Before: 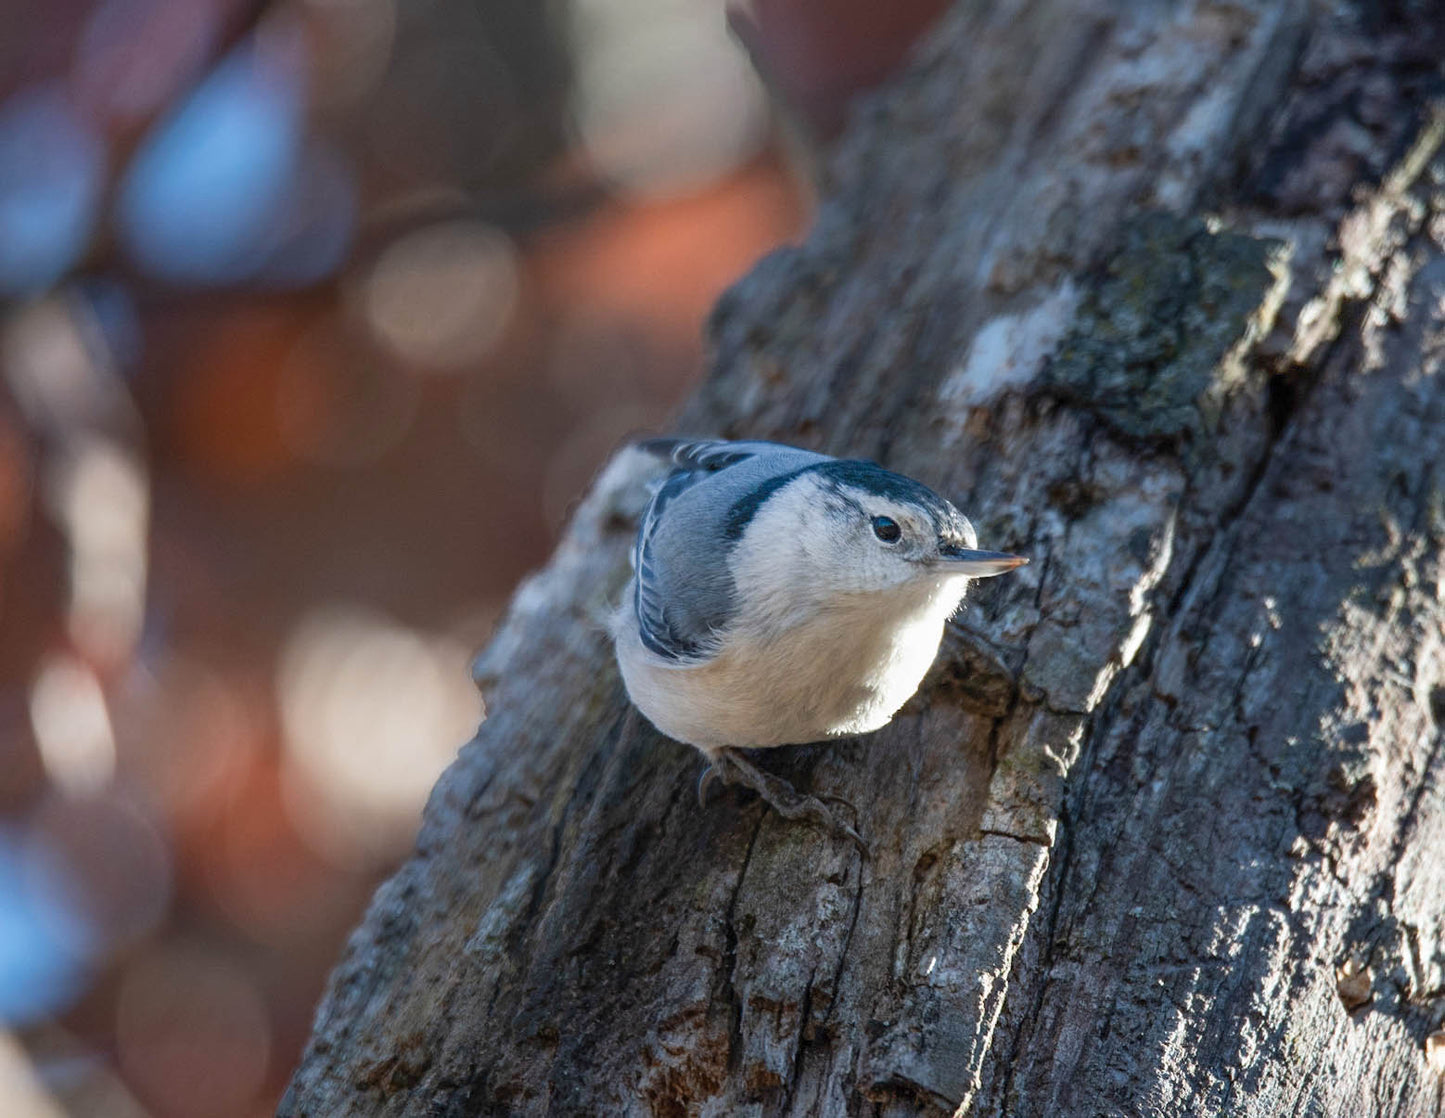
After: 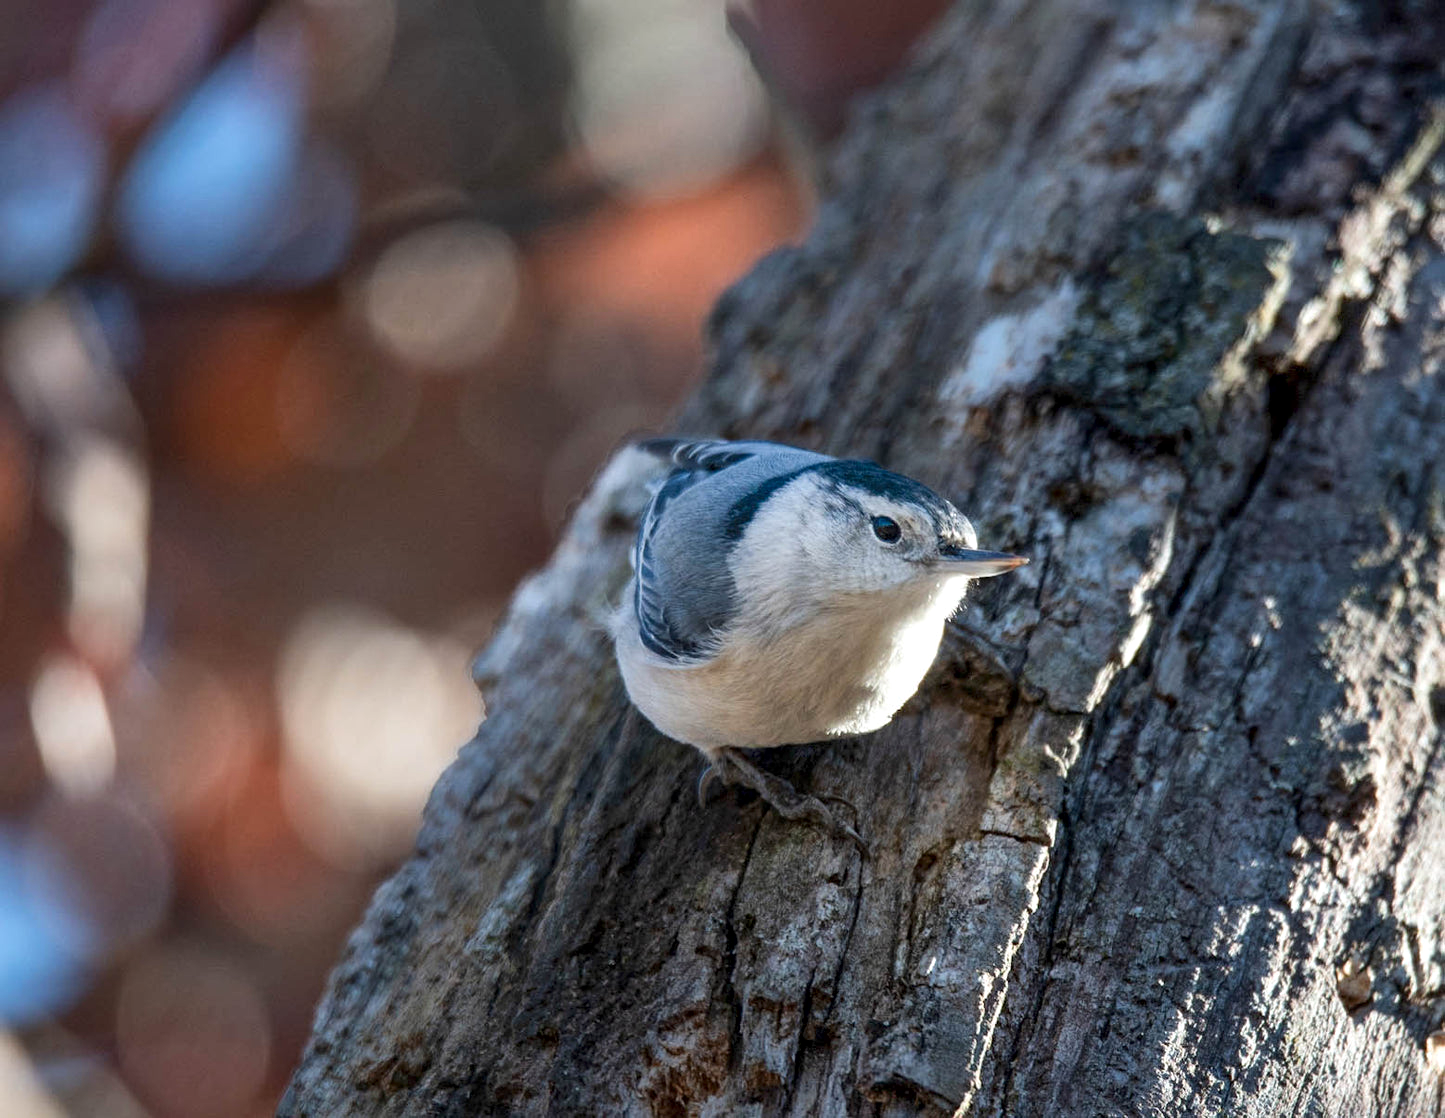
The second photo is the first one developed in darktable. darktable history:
contrast equalizer: octaves 7, y [[0.6 ×6], [0.55 ×6], [0 ×6], [0 ×6], [0 ×6]], mix 0.15
local contrast: mode bilateral grid, contrast 20, coarseness 50, detail 132%, midtone range 0.2
color correction: highlights a* -0.137, highlights b* 0.137
